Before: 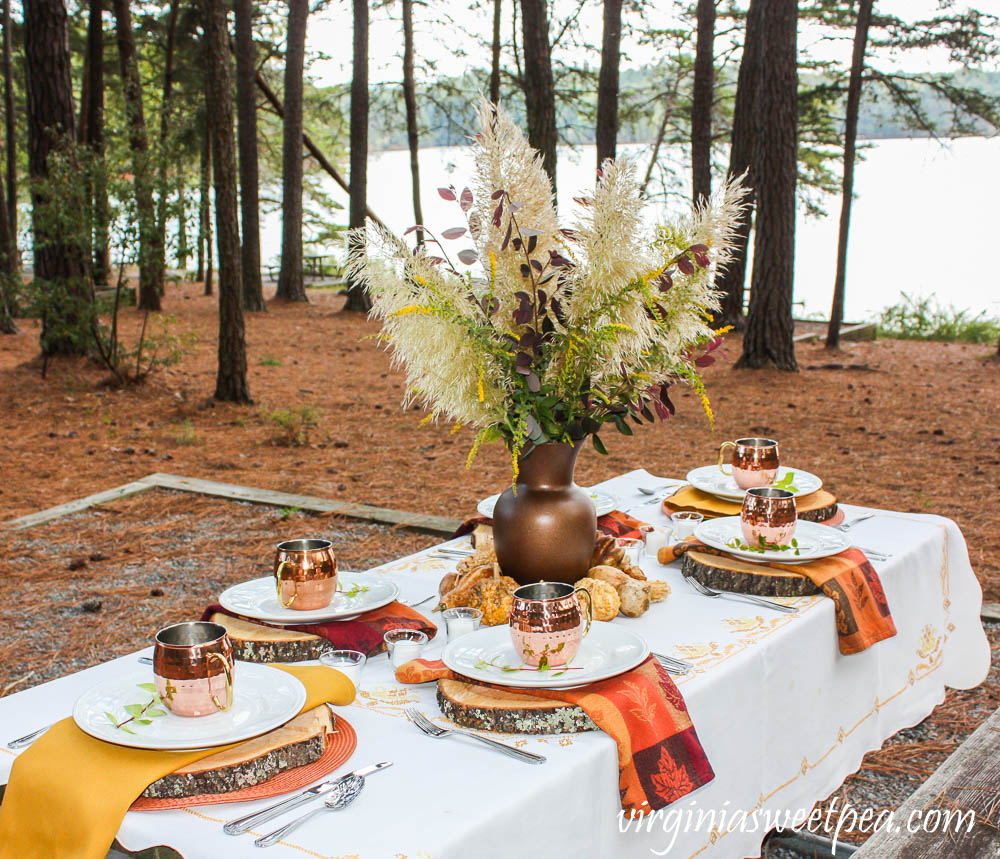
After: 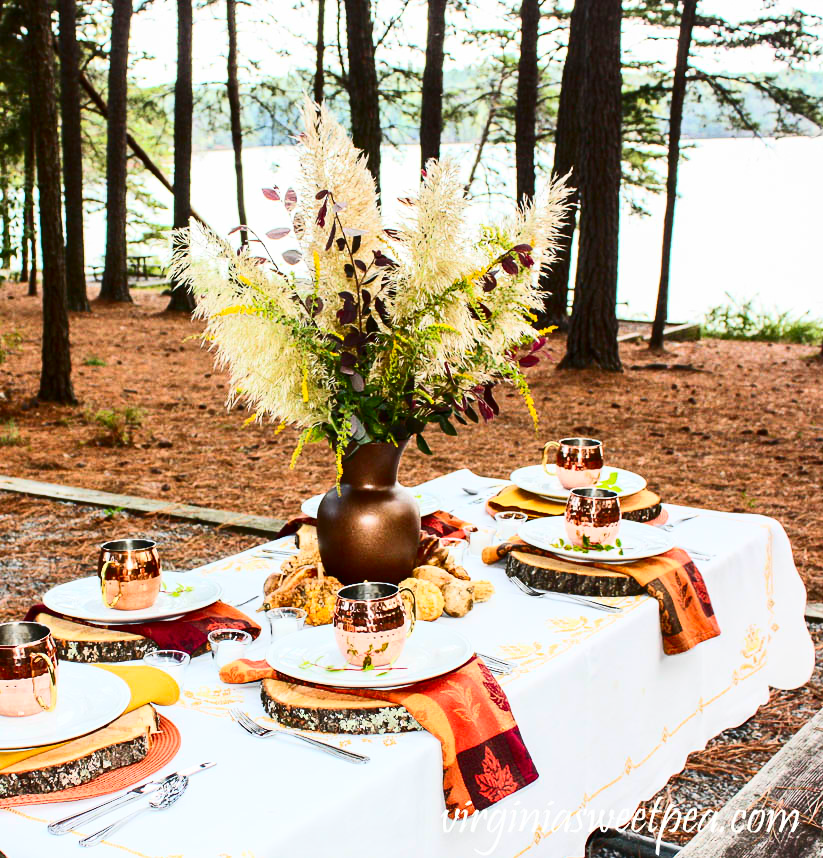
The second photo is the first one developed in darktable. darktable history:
crop: left 17.689%, bottom 0.043%
contrast brightness saturation: contrast 0.395, brightness 0.042, saturation 0.259
